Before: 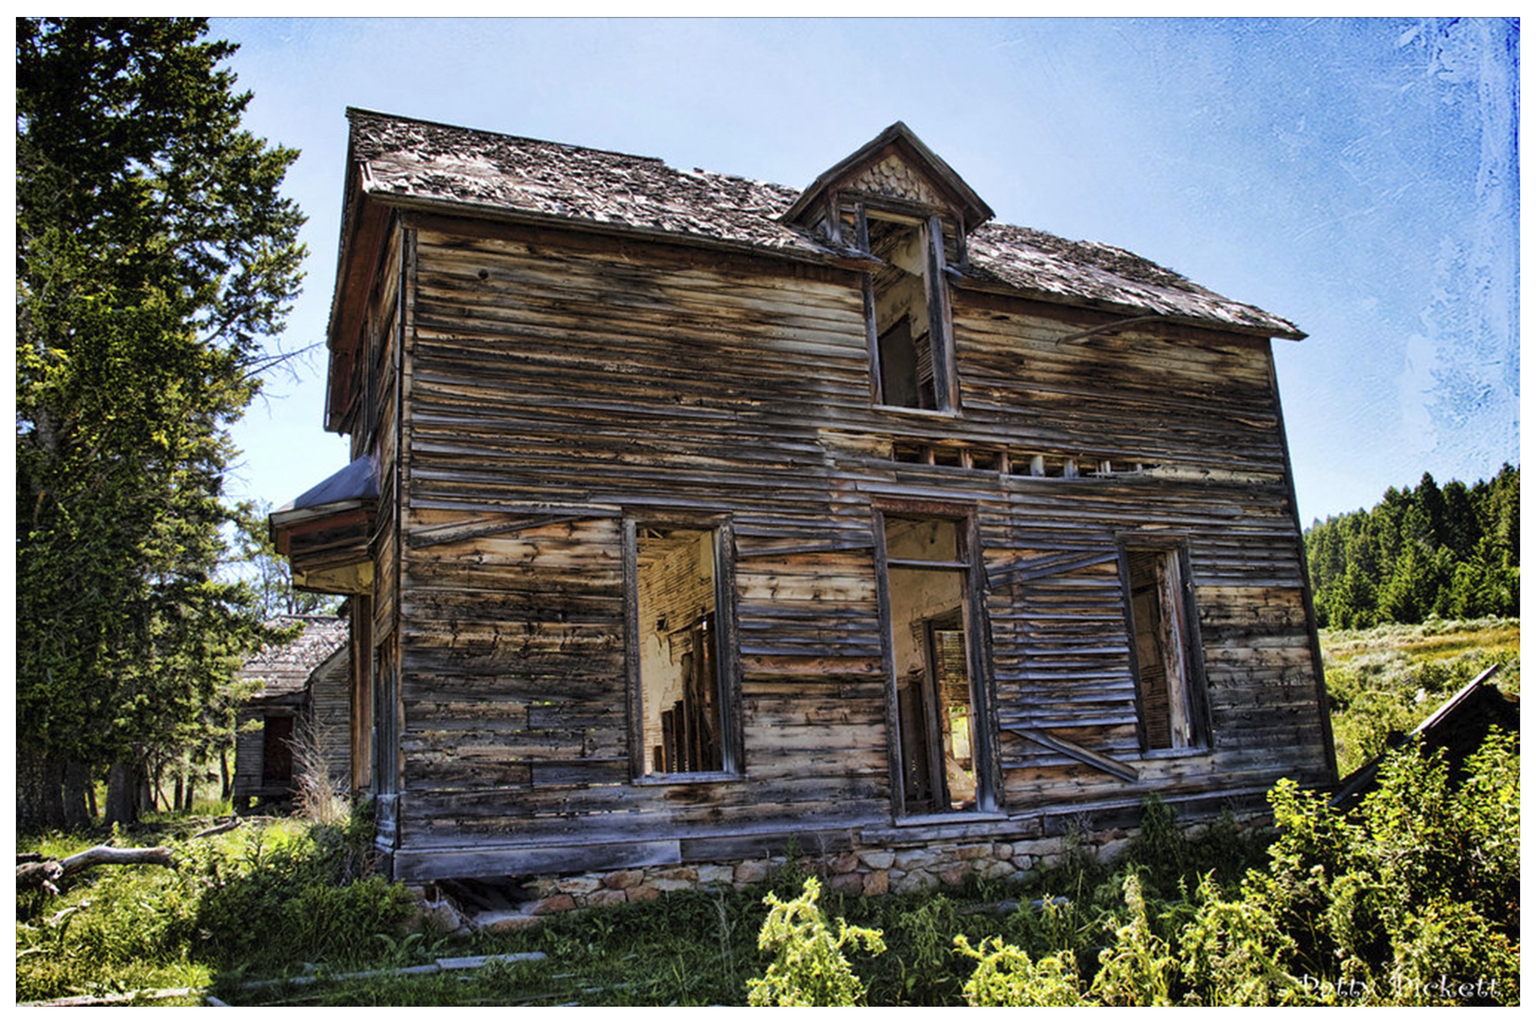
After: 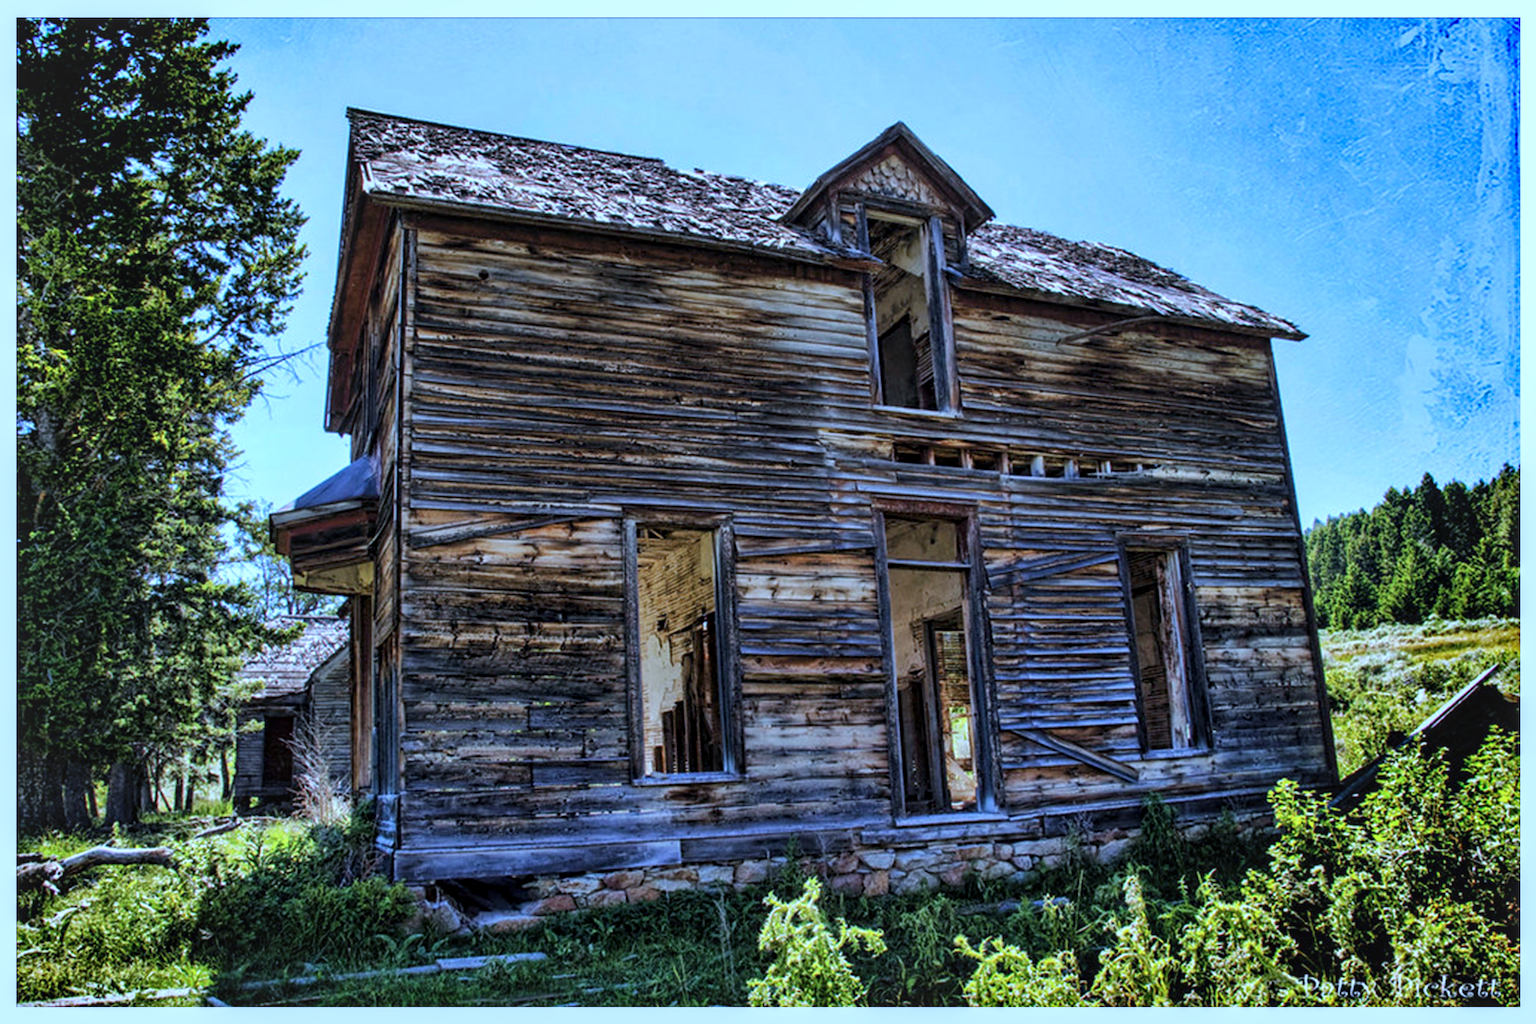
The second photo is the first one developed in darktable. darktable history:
white balance: red 0.871, blue 1.249
local contrast: on, module defaults
color balance rgb: saturation formula JzAzBz (2021)
